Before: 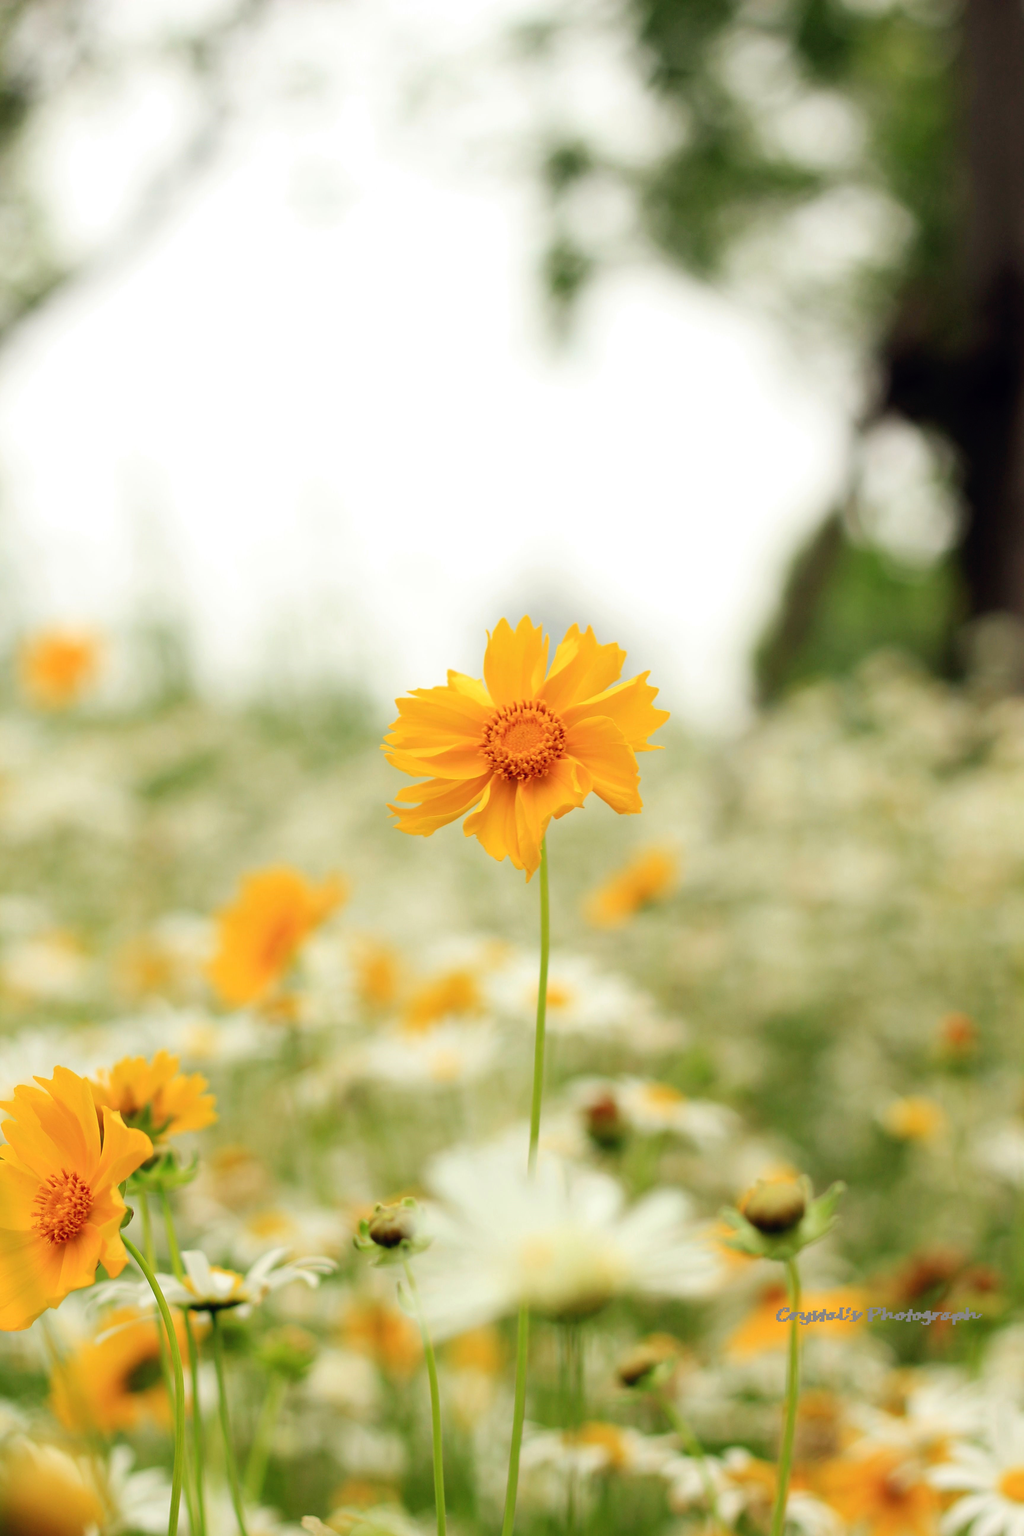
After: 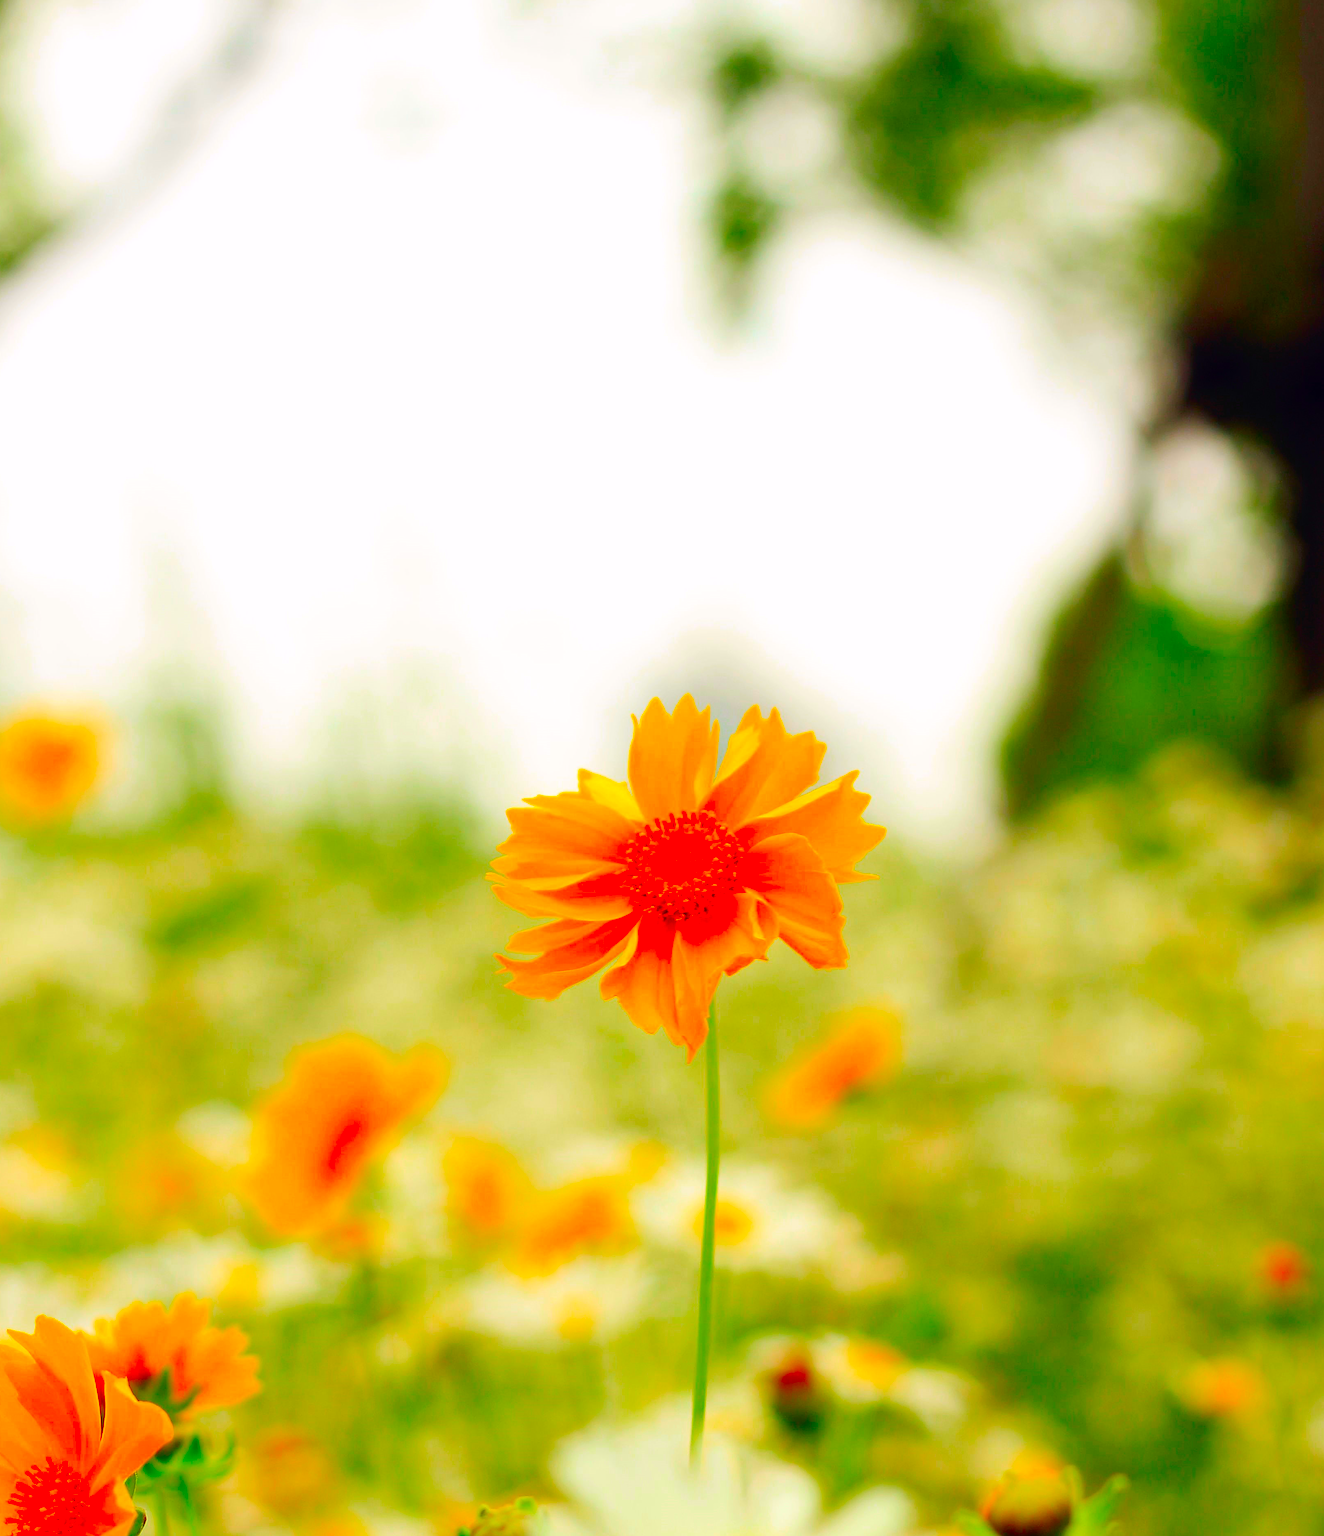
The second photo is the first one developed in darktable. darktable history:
crop: left 2.737%, top 7.287%, right 3.421%, bottom 20.179%
sharpen: radius 1.4, amount 1.25, threshold 0.7
color correction: highlights a* 1.59, highlights b* -1.7, saturation 2.48
